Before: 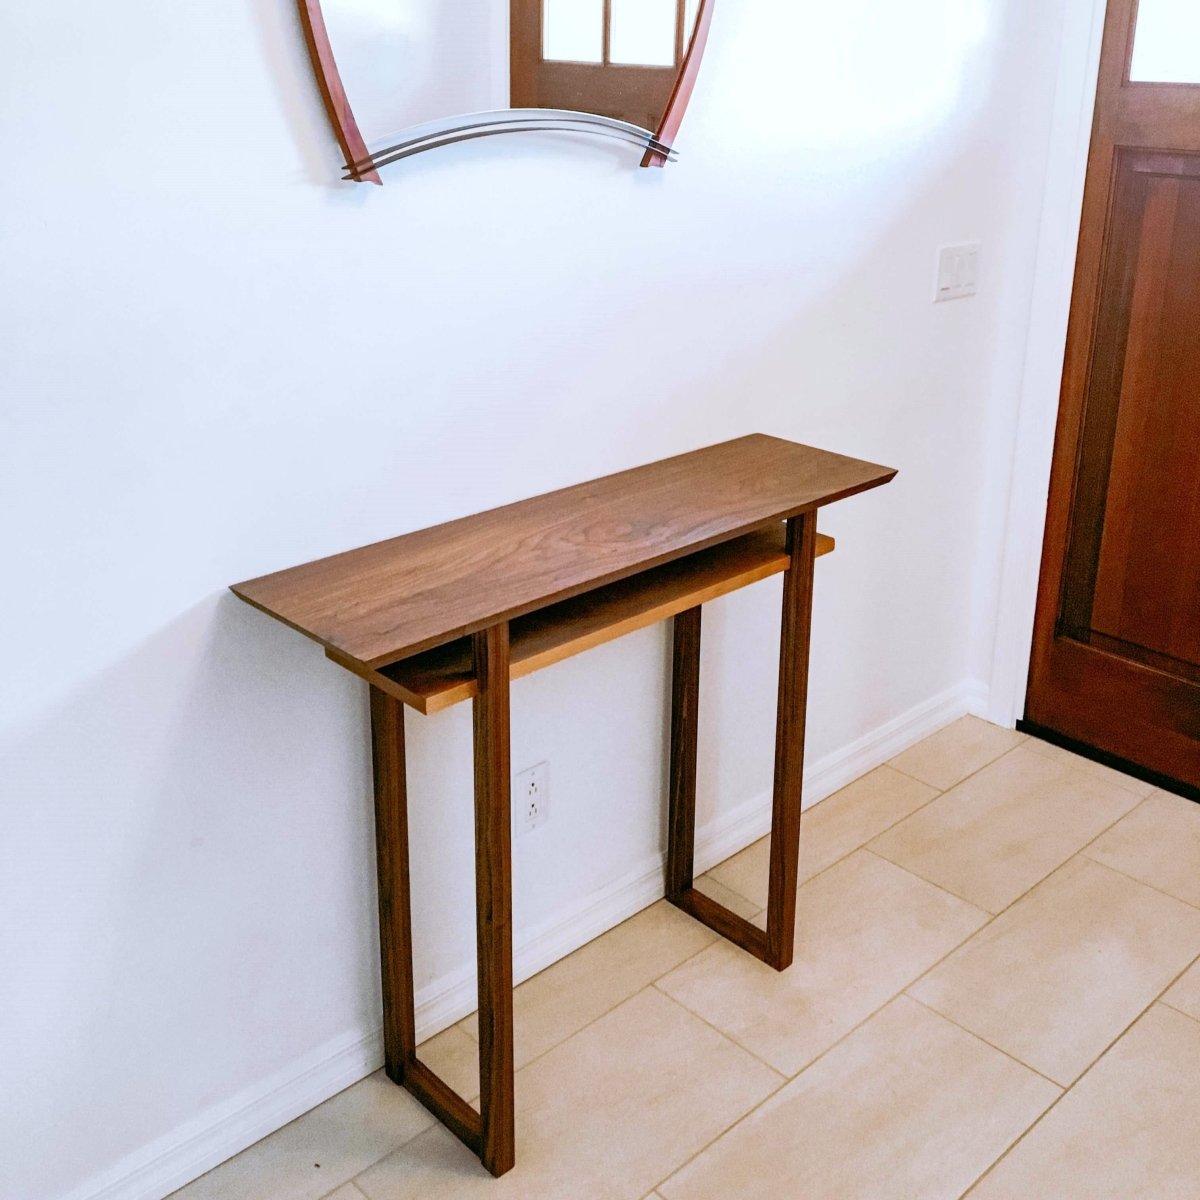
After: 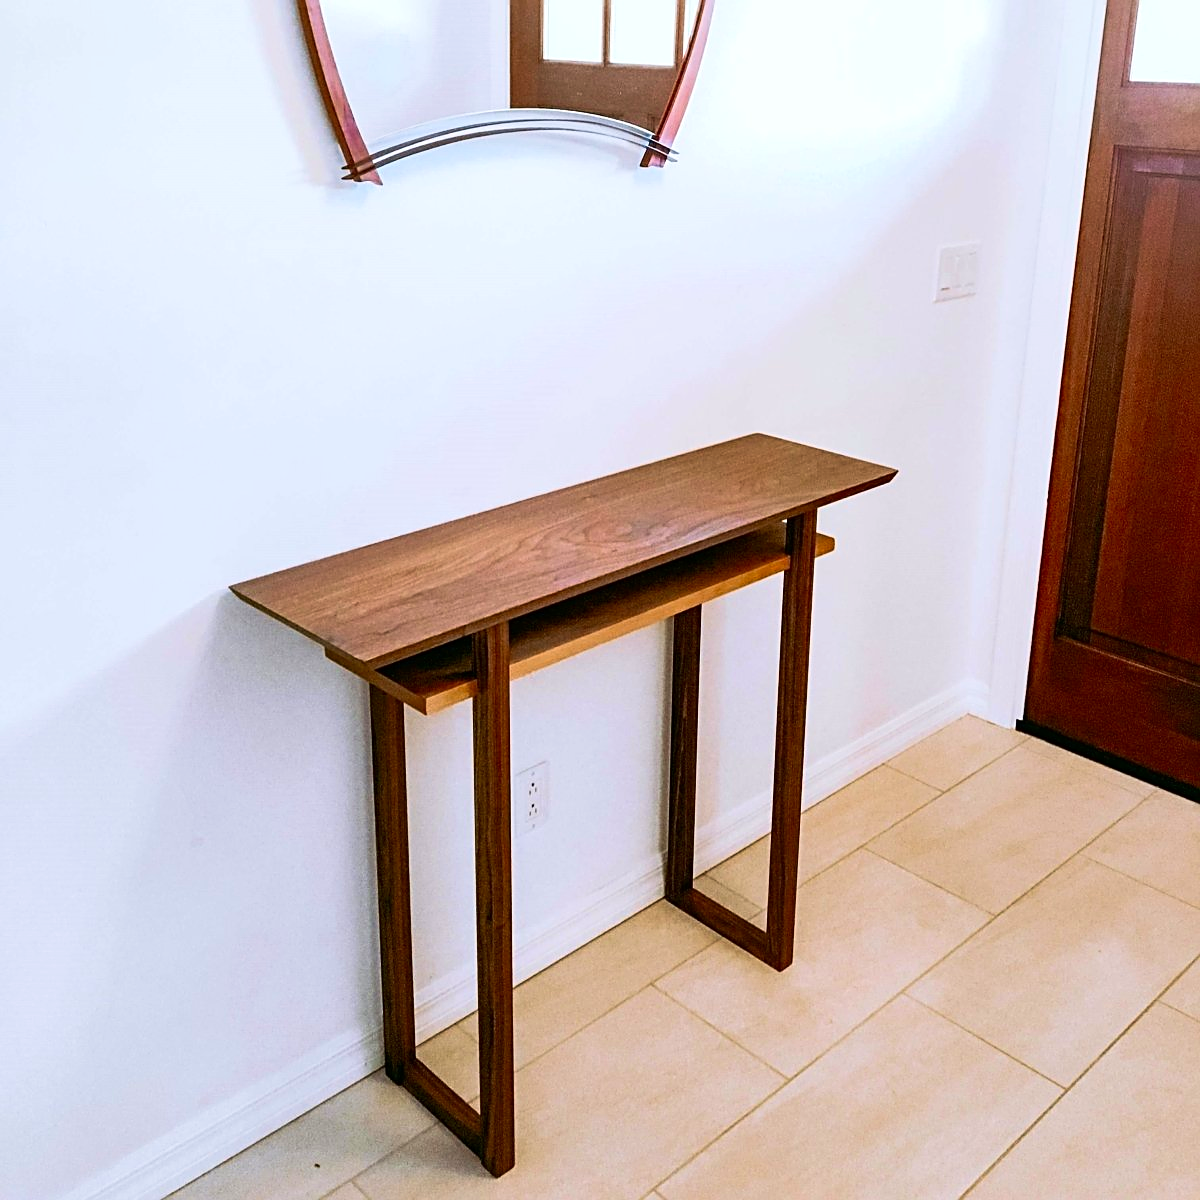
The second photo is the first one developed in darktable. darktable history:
velvia: on, module defaults
contrast brightness saturation: contrast 0.153, brightness -0.006, saturation 0.105
sharpen: on, module defaults
